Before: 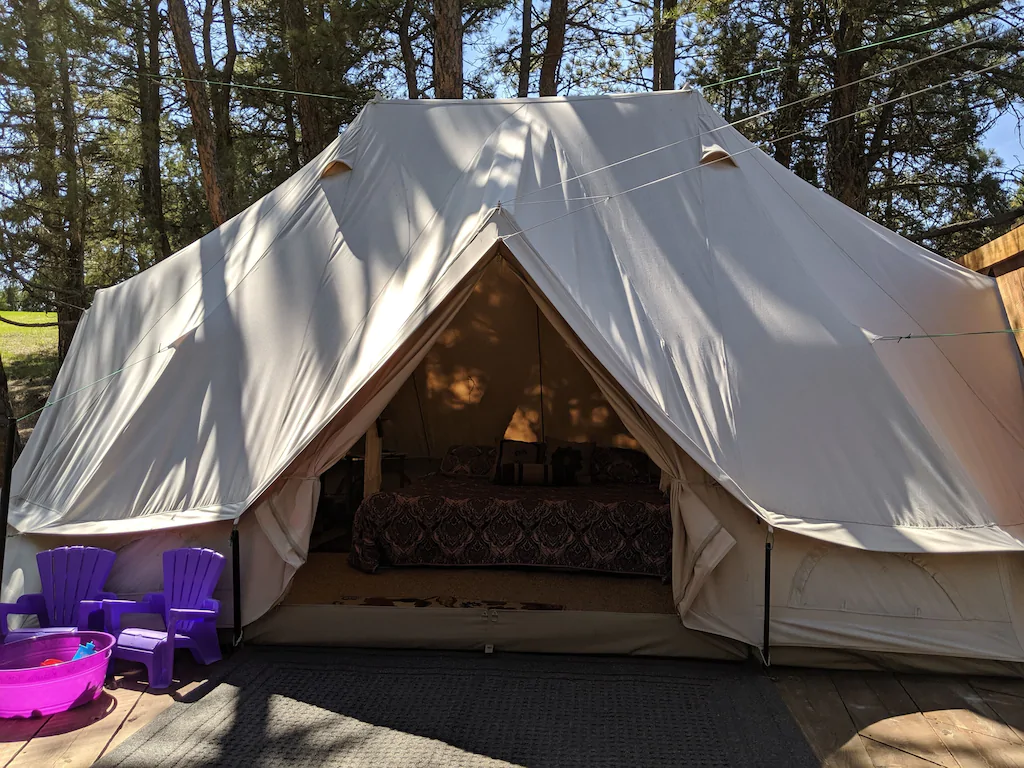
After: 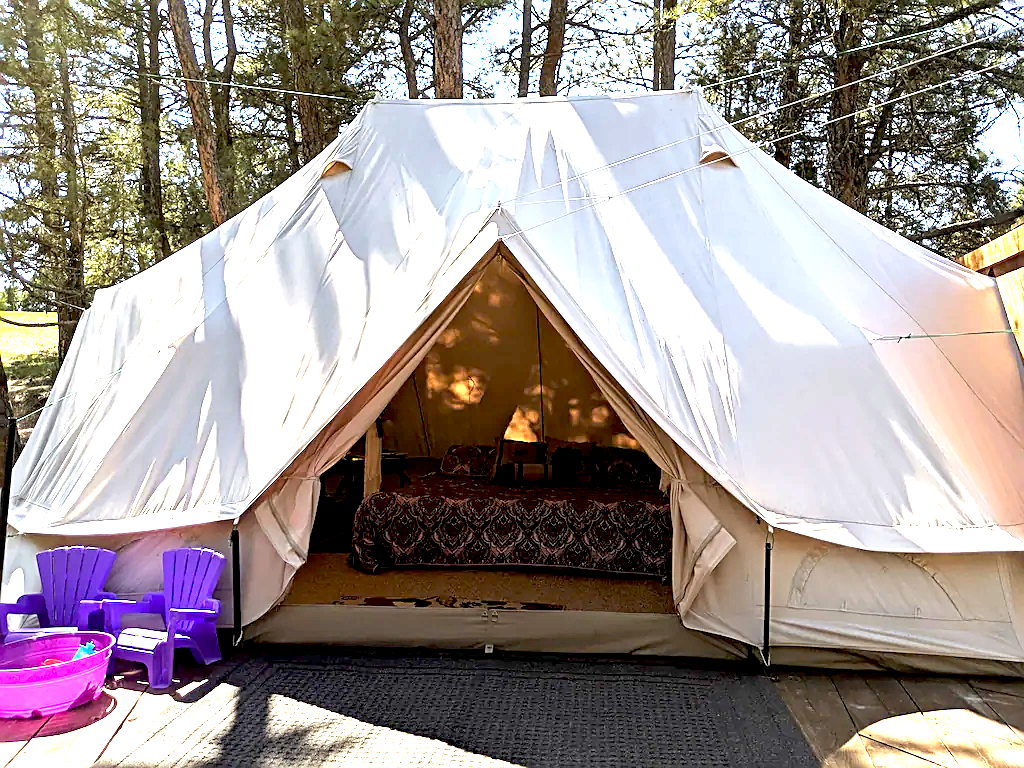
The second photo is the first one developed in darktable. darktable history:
sharpen: on, module defaults
exposure: black level correction 0.005, exposure 2.075 EV, compensate highlight preservation false
